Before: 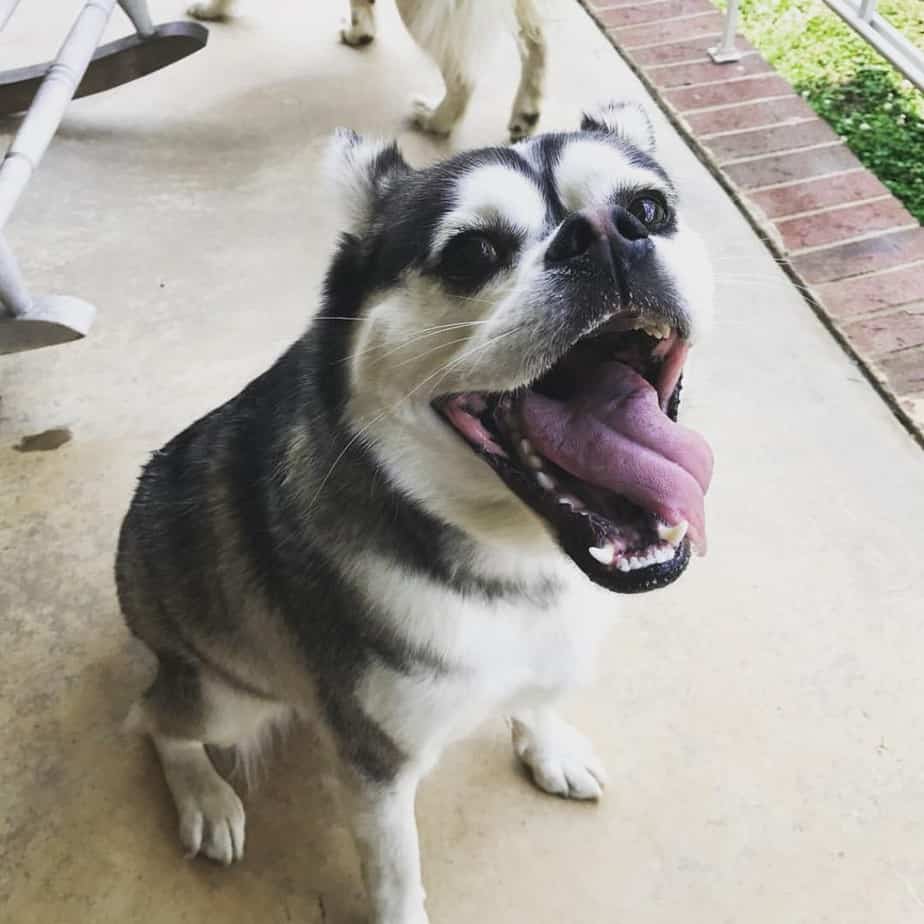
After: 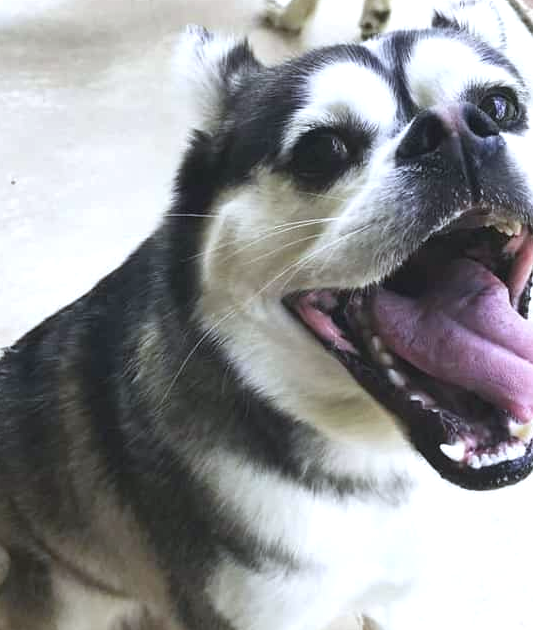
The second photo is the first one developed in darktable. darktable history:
white balance: red 0.967, blue 1.049
exposure: black level correction 0, exposure 0.5 EV, compensate highlight preservation false
crop: left 16.202%, top 11.208%, right 26.045%, bottom 20.557%
